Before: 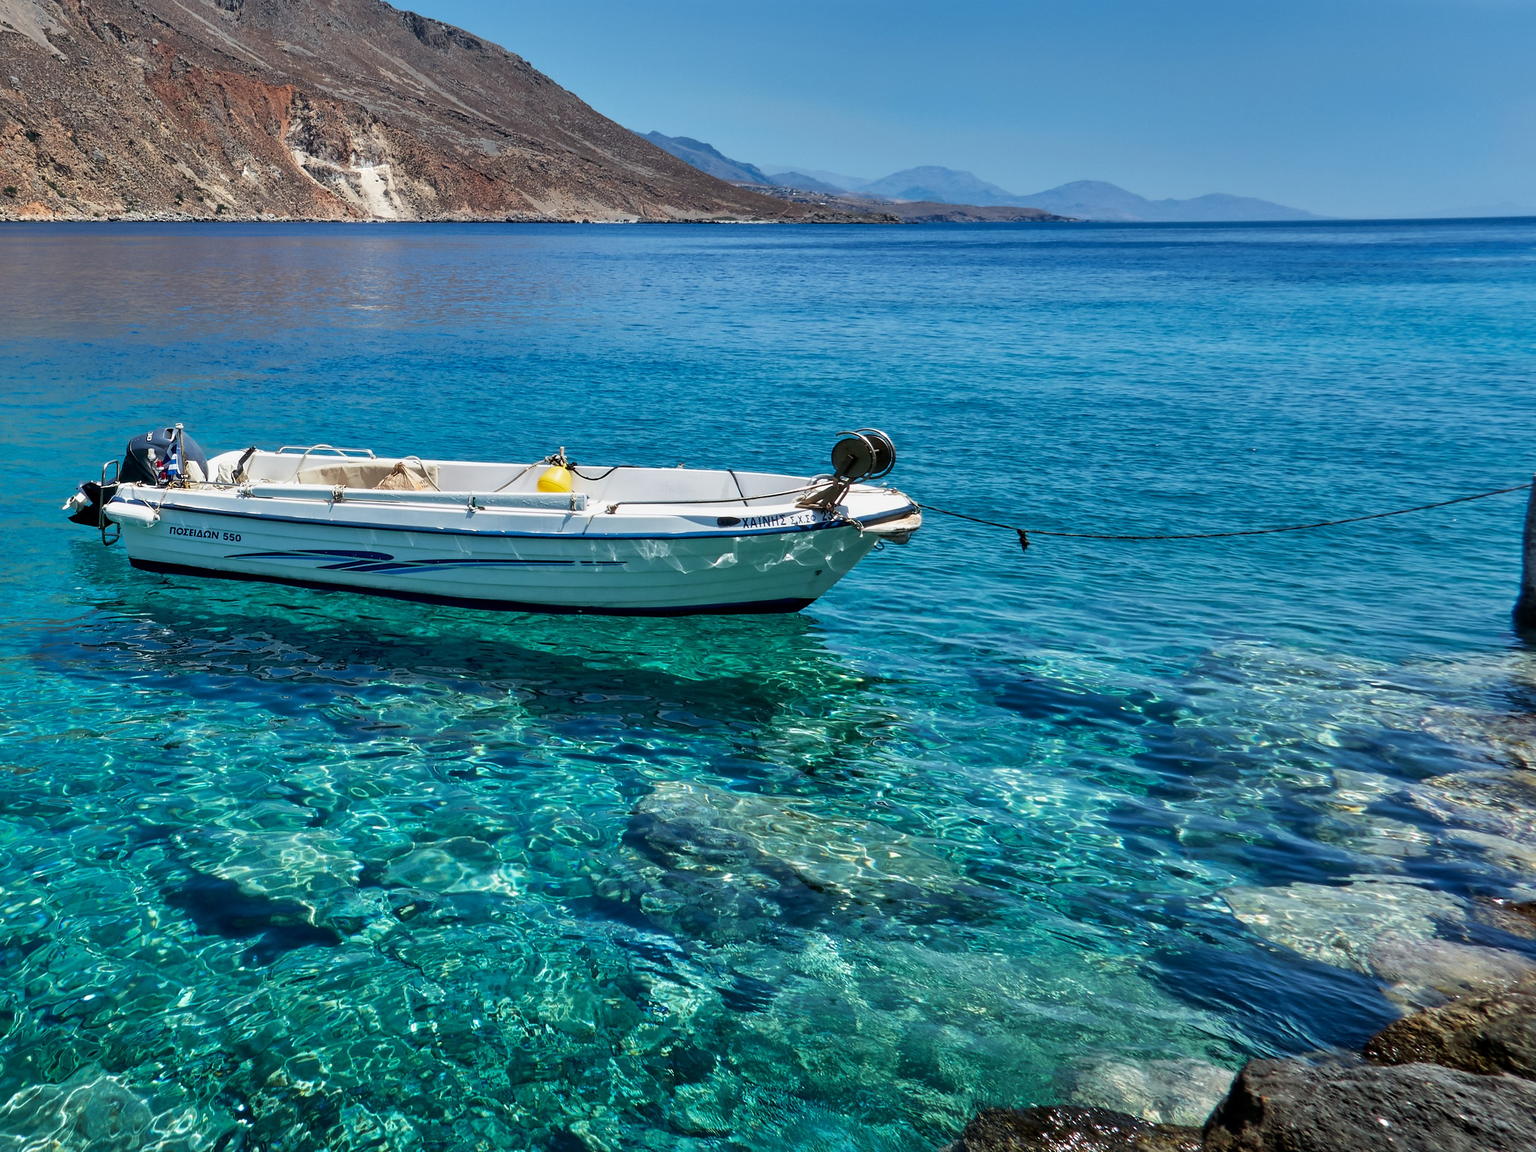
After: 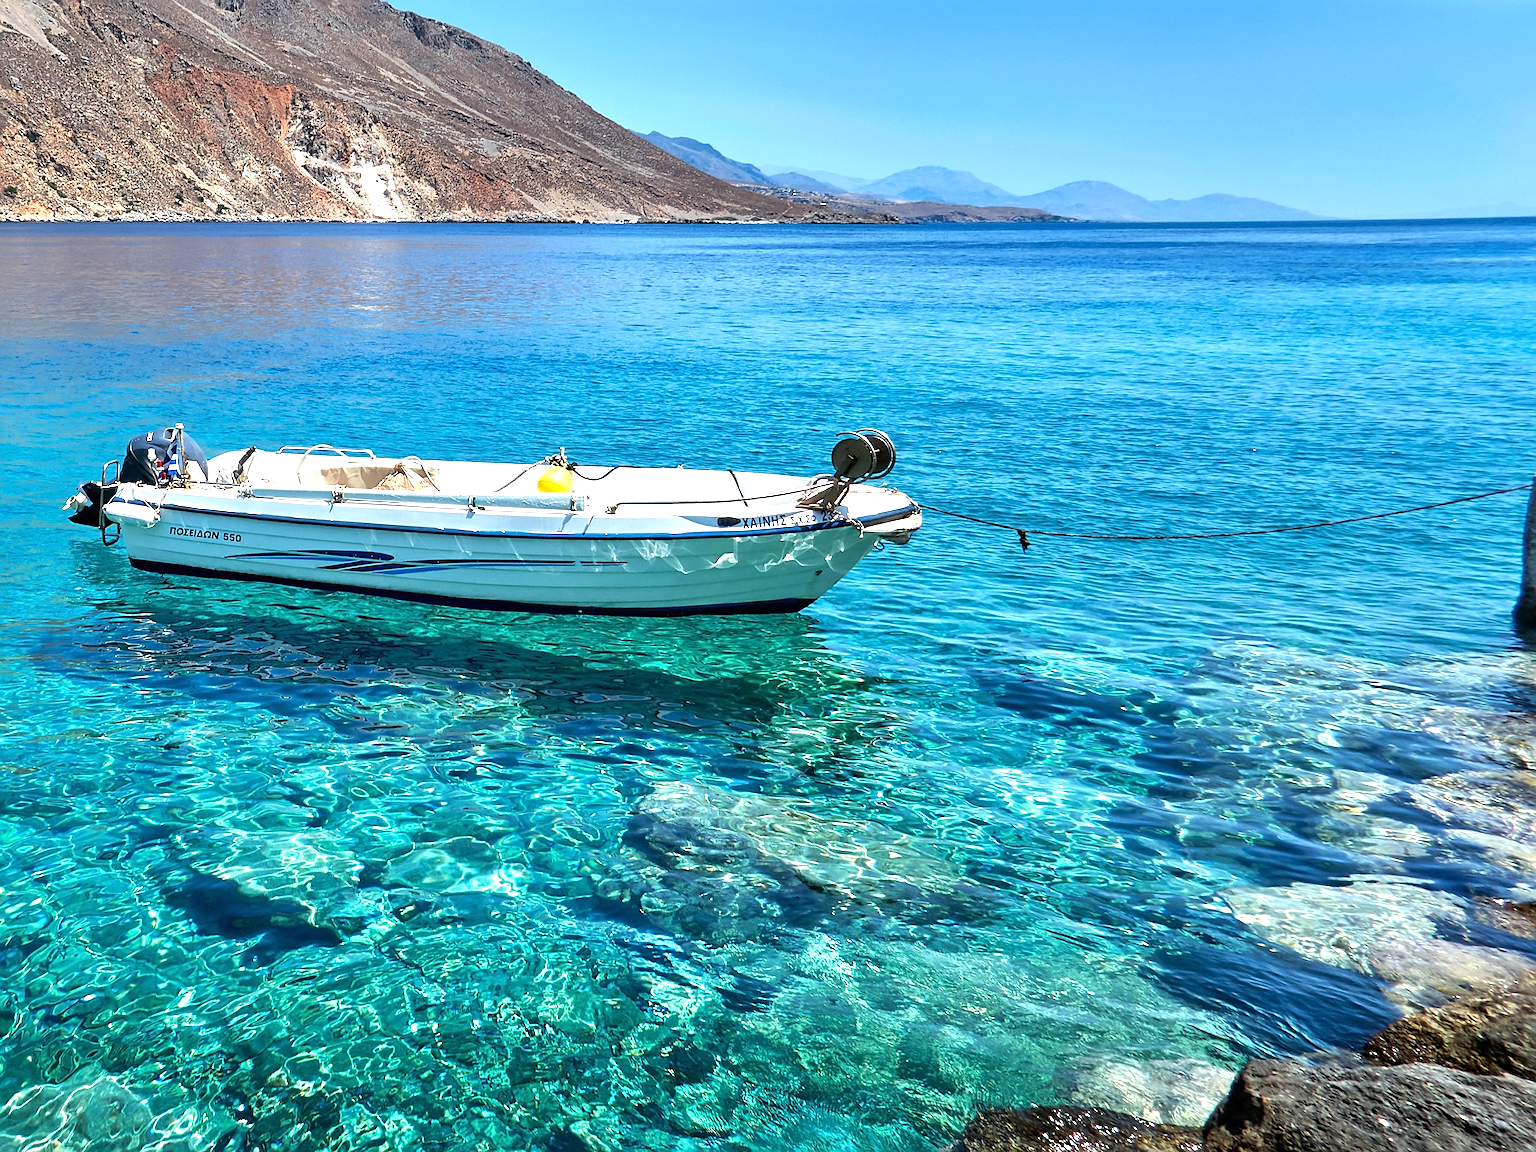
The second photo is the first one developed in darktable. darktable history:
exposure: black level correction 0, exposure 1 EV, compensate highlight preservation false
sharpen: on, module defaults
